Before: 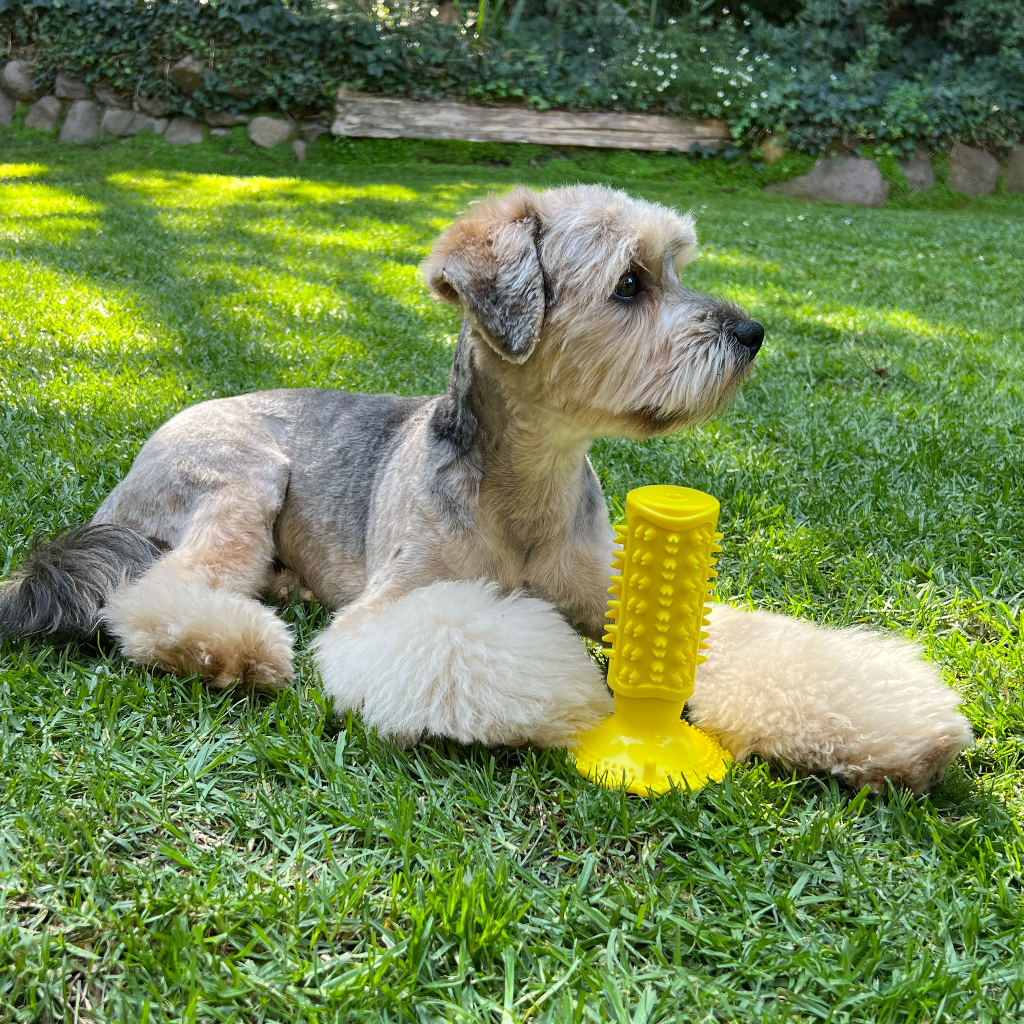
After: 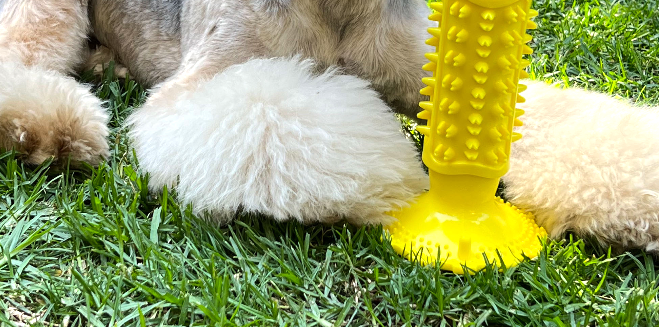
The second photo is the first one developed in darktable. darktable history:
crop: left 18.091%, top 51.13%, right 17.525%, bottom 16.85%
tone equalizer: -8 EV -0.417 EV, -7 EV -0.389 EV, -6 EV -0.333 EV, -5 EV -0.222 EV, -3 EV 0.222 EV, -2 EV 0.333 EV, -1 EV 0.389 EV, +0 EV 0.417 EV, edges refinement/feathering 500, mask exposure compensation -1.57 EV, preserve details no
